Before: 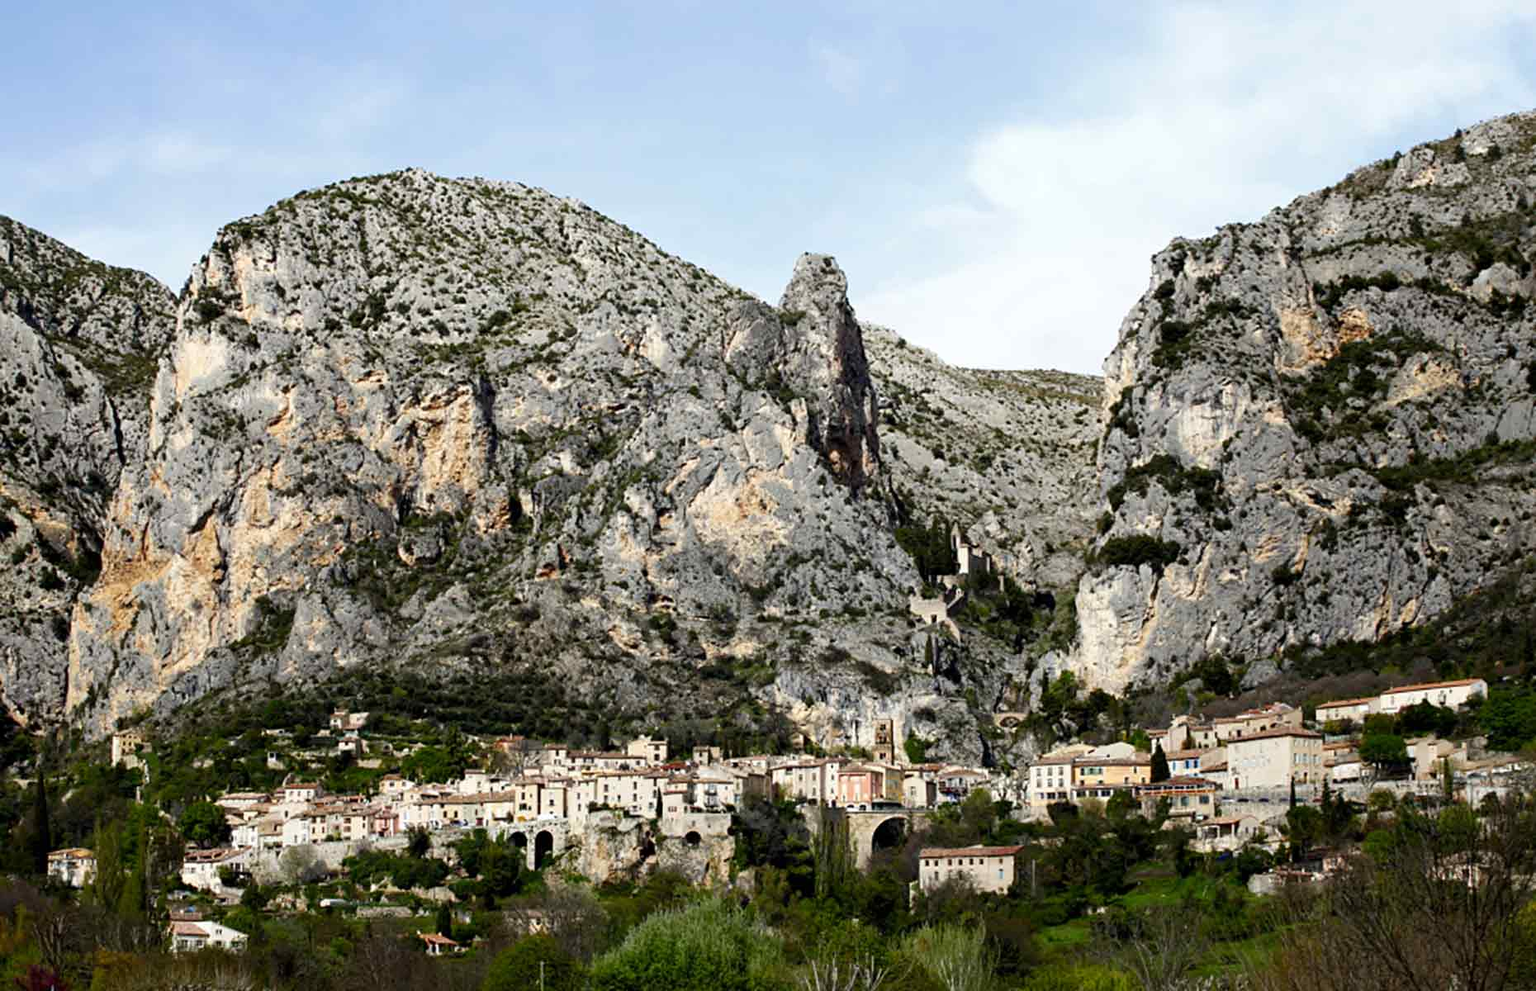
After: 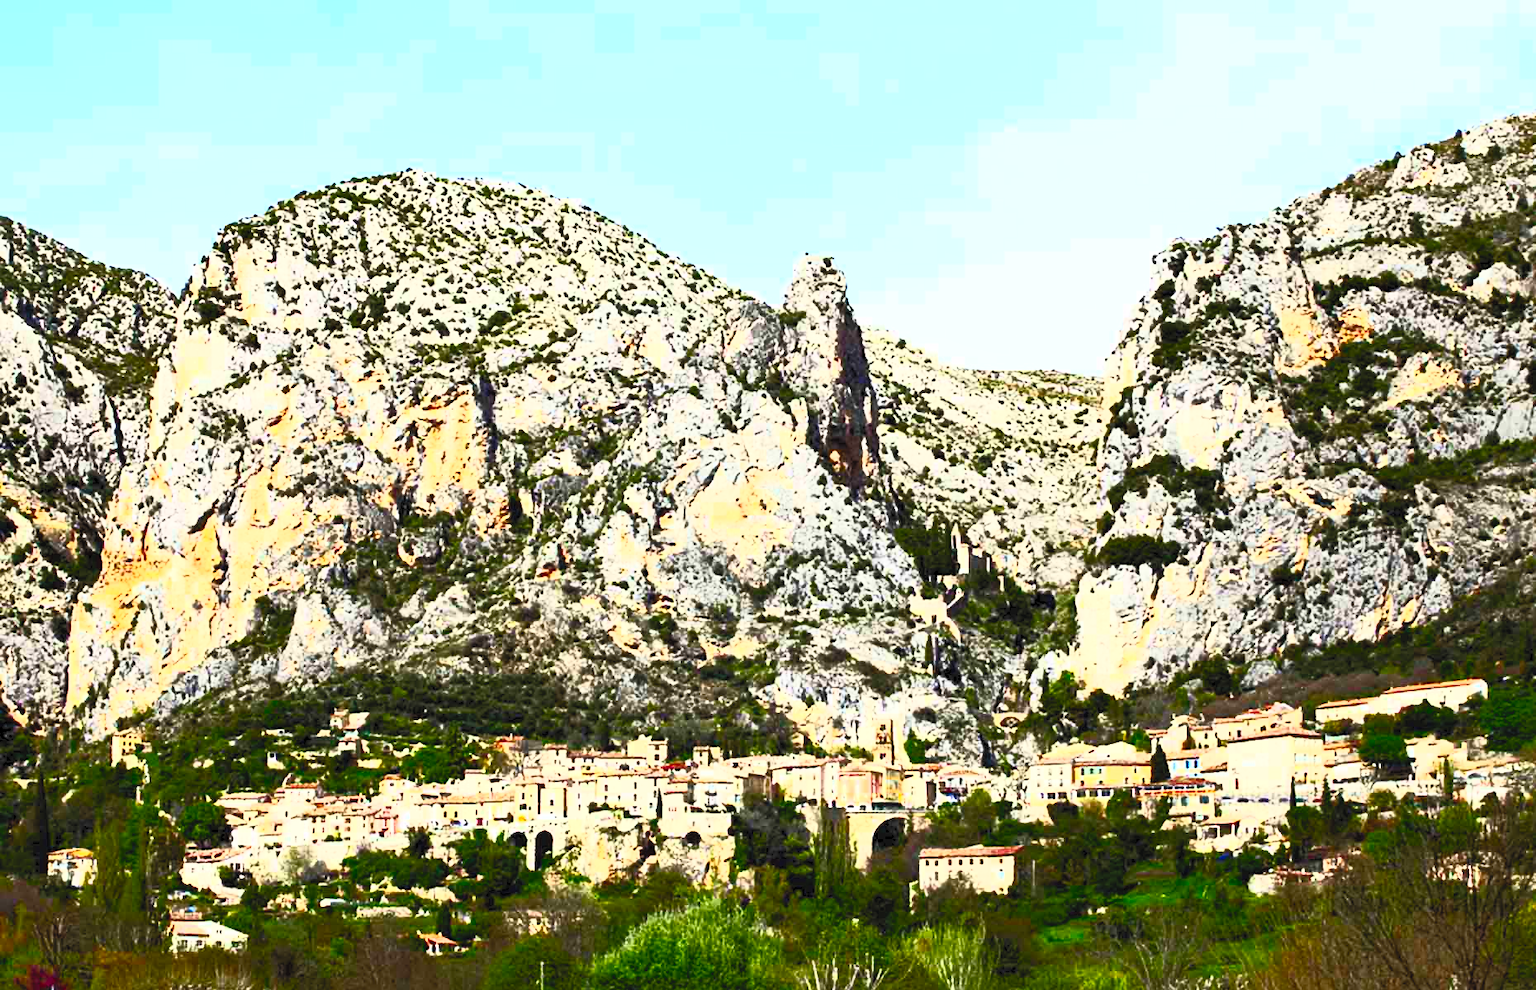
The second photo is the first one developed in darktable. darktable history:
contrast brightness saturation: contrast 1, brightness 1, saturation 1
shadows and highlights: shadows 32, highlights -32, soften with gaussian
